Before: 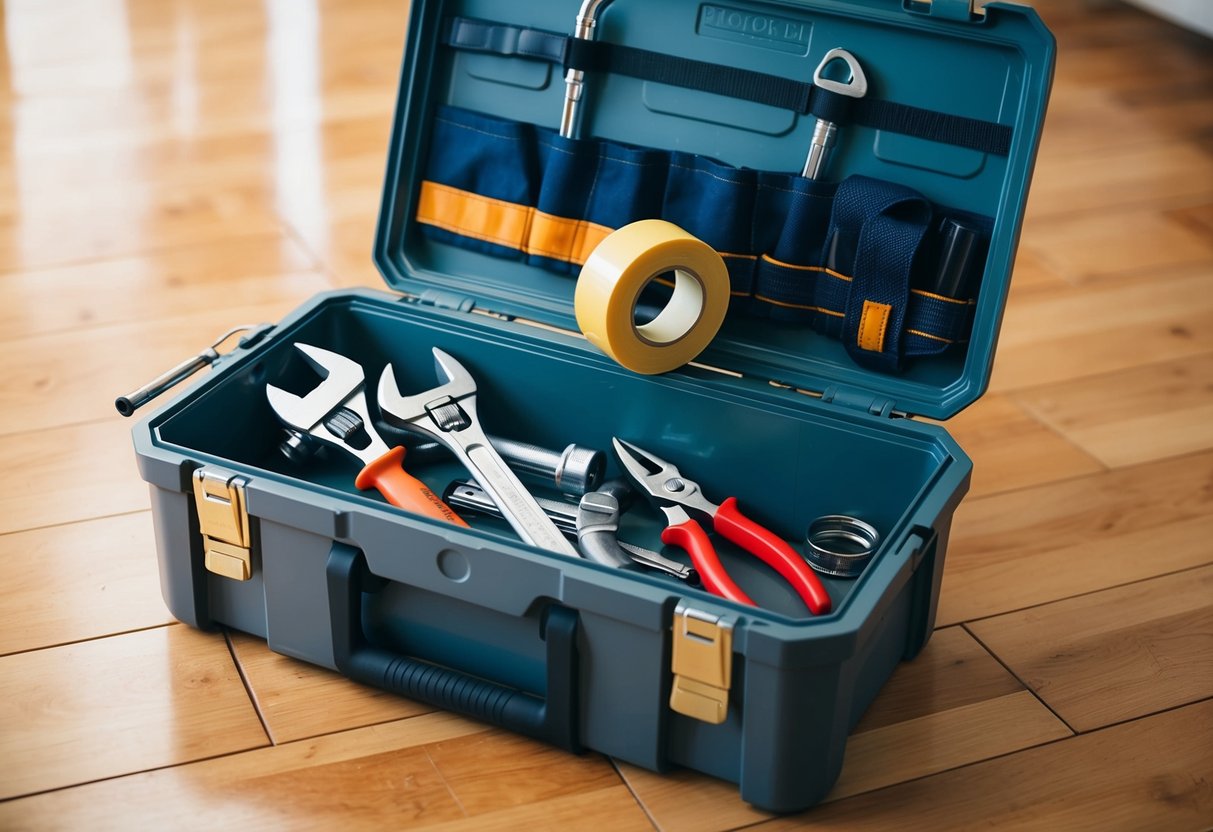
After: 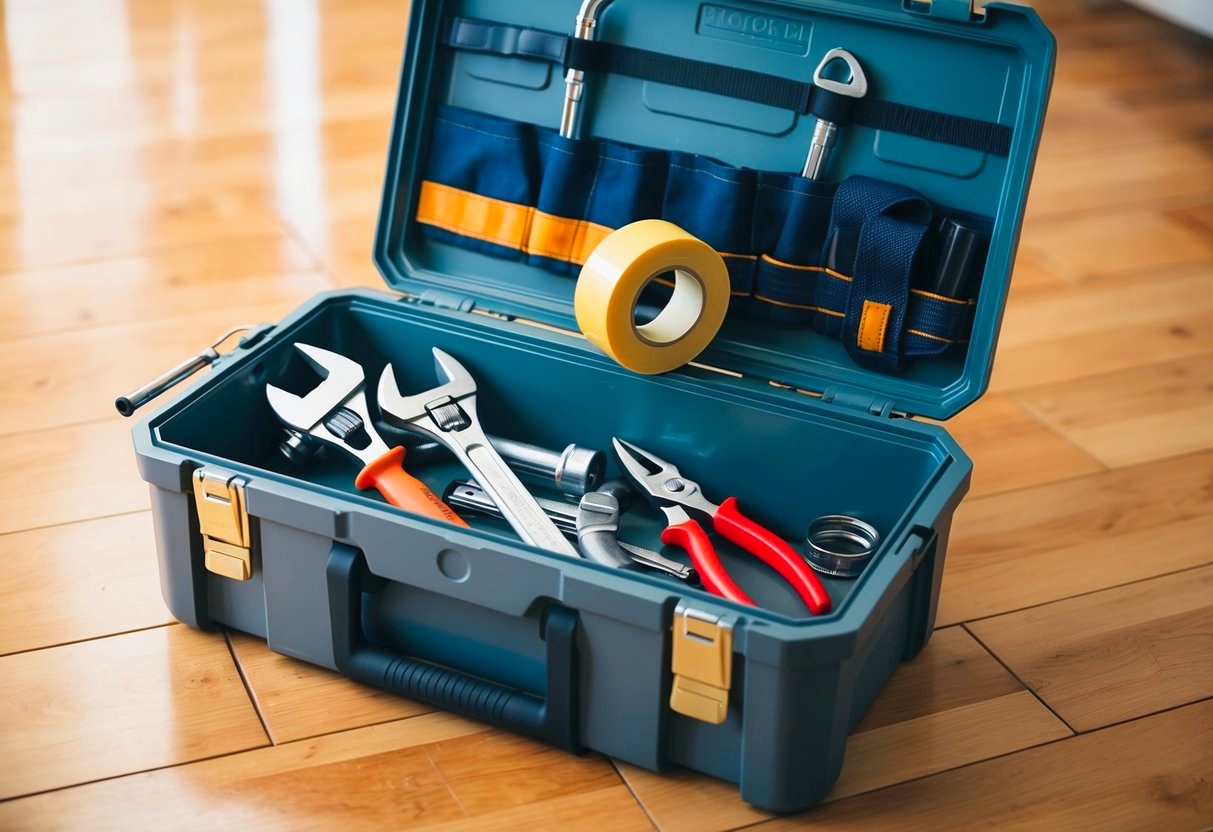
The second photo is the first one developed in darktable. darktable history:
tone equalizer: -8 EV -0.55 EV
contrast brightness saturation: contrast 0.07, brightness 0.08, saturation 0.18
